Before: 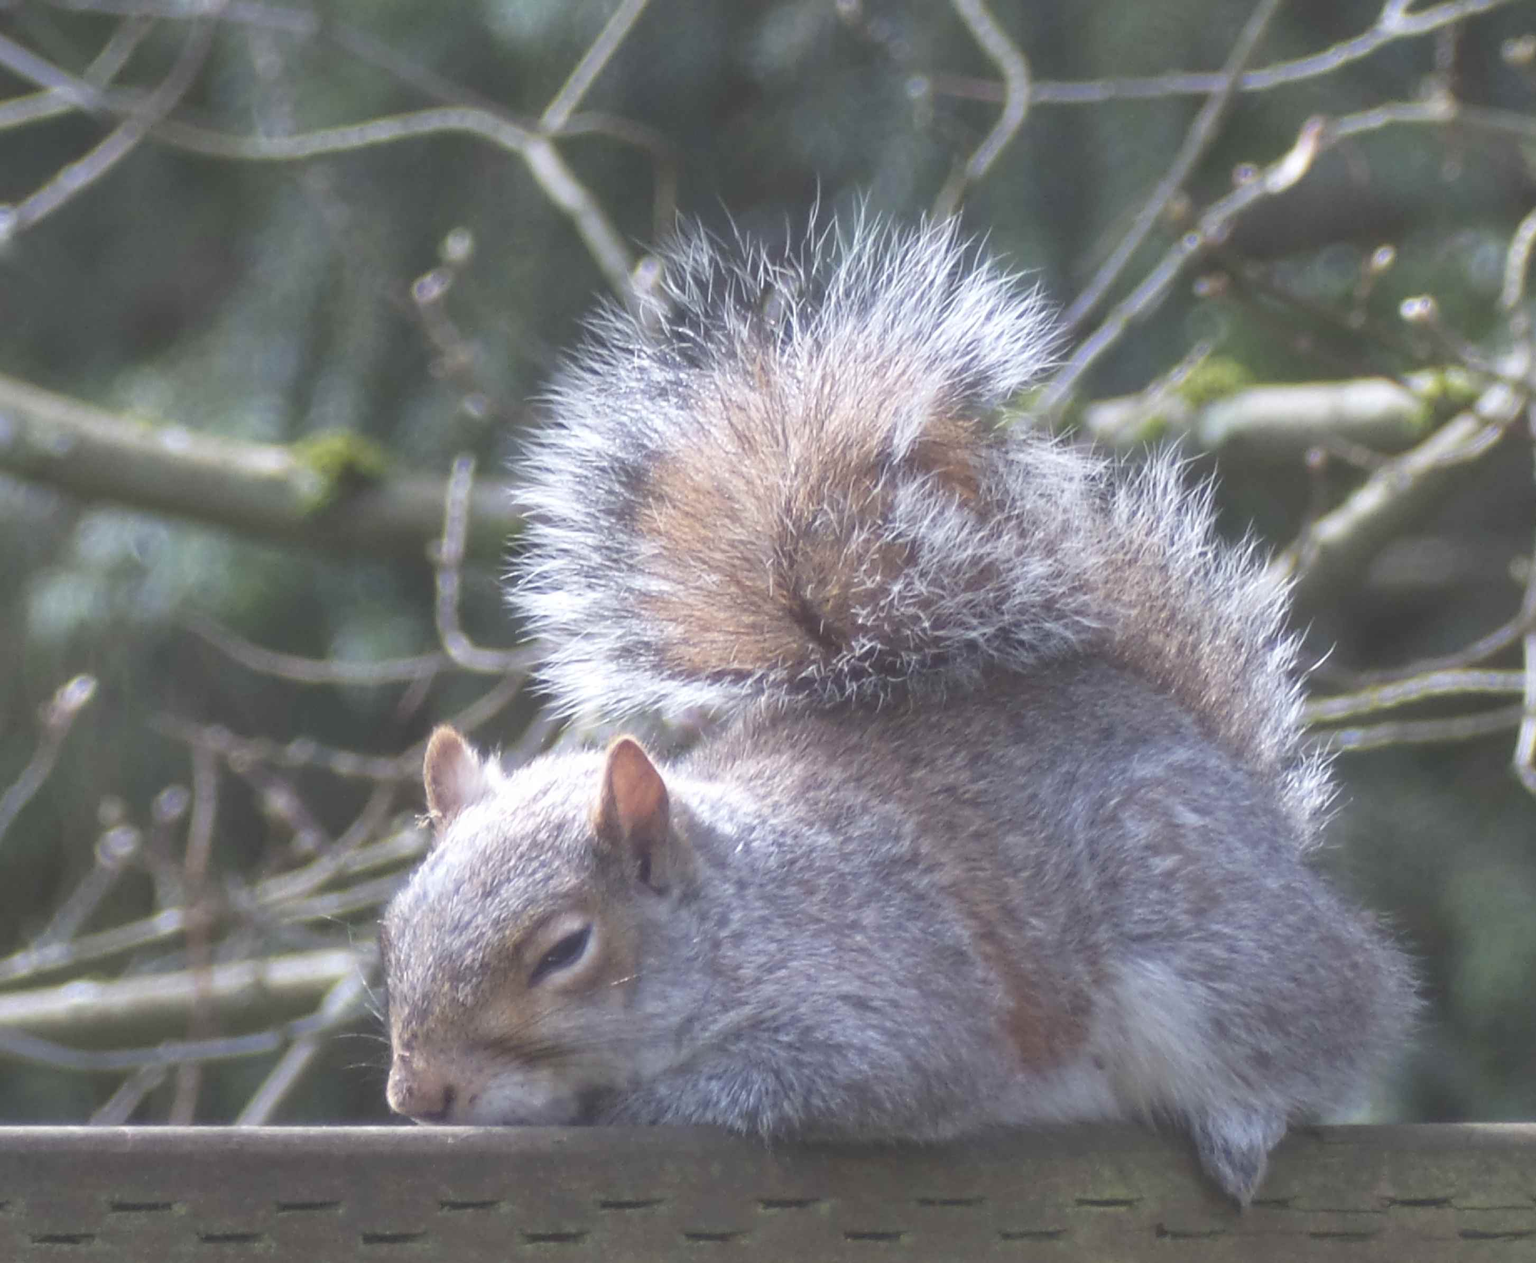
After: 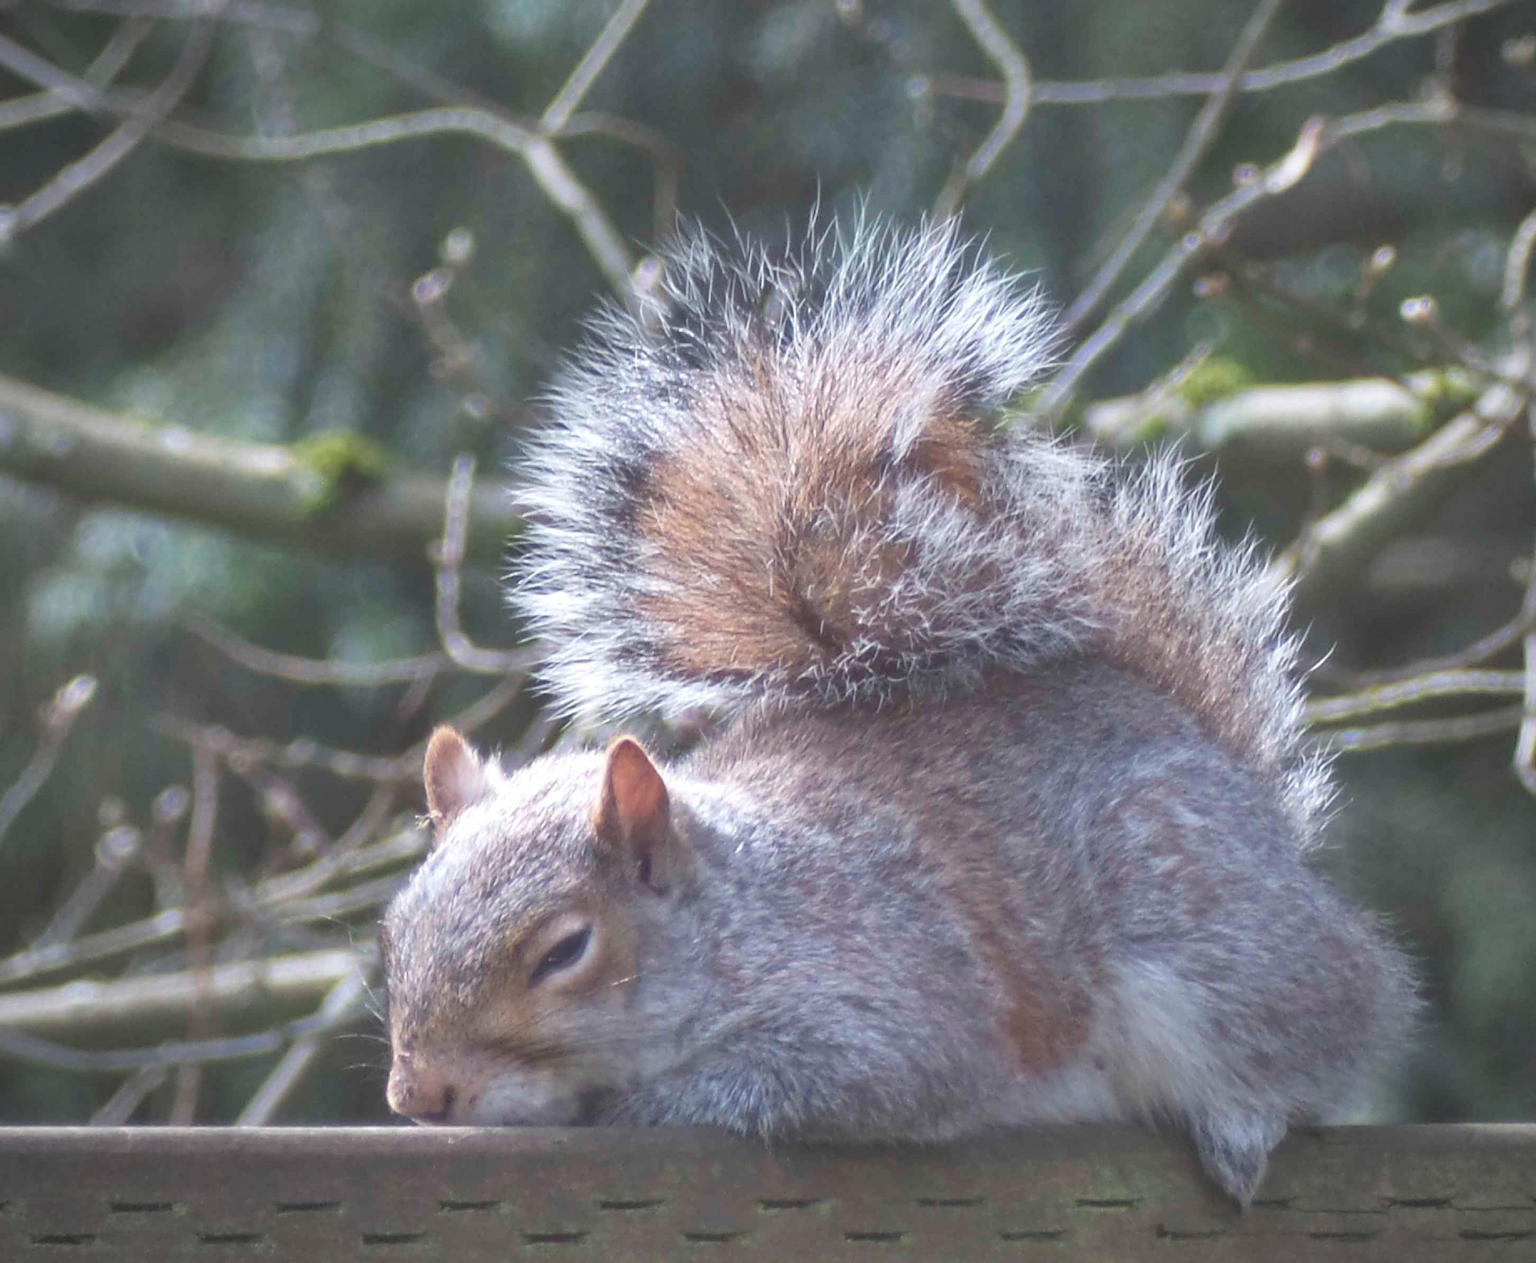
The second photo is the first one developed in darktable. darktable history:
vignetting: fall-off radius 60.92%
shadows and highlights: soften with gaussian
